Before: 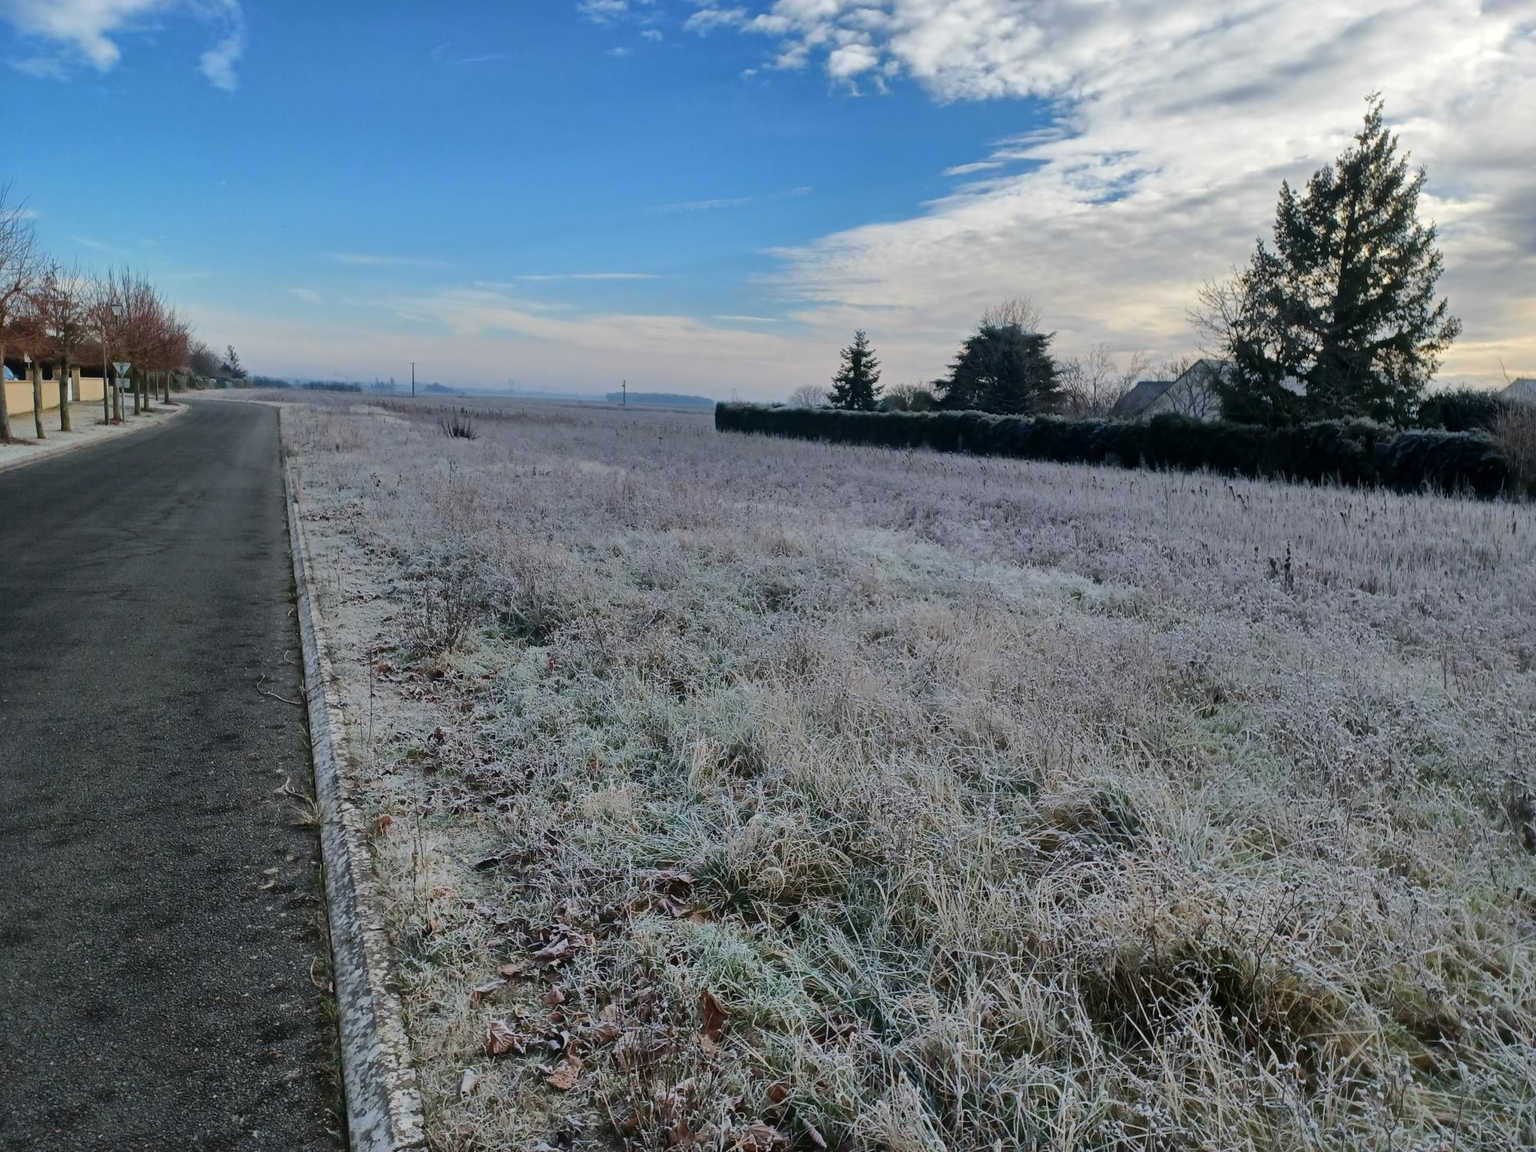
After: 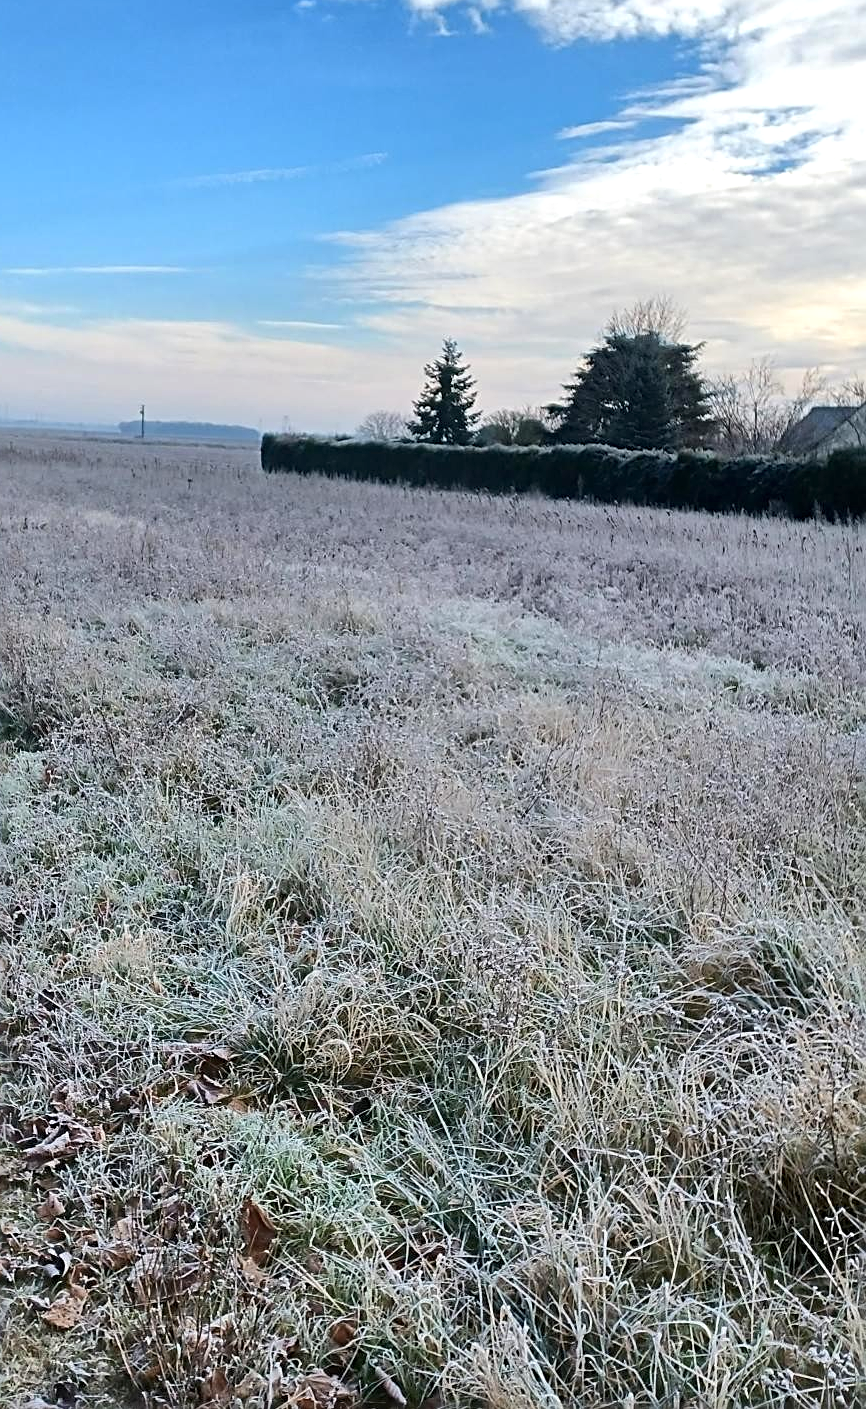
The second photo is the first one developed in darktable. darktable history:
crop: left 33.541%, top 6.008%, right 23.133%
exposure: exposure 0.605 EV, compensate exposure bias true, compensate highlight preservation false
sharpen: radius 2.781
